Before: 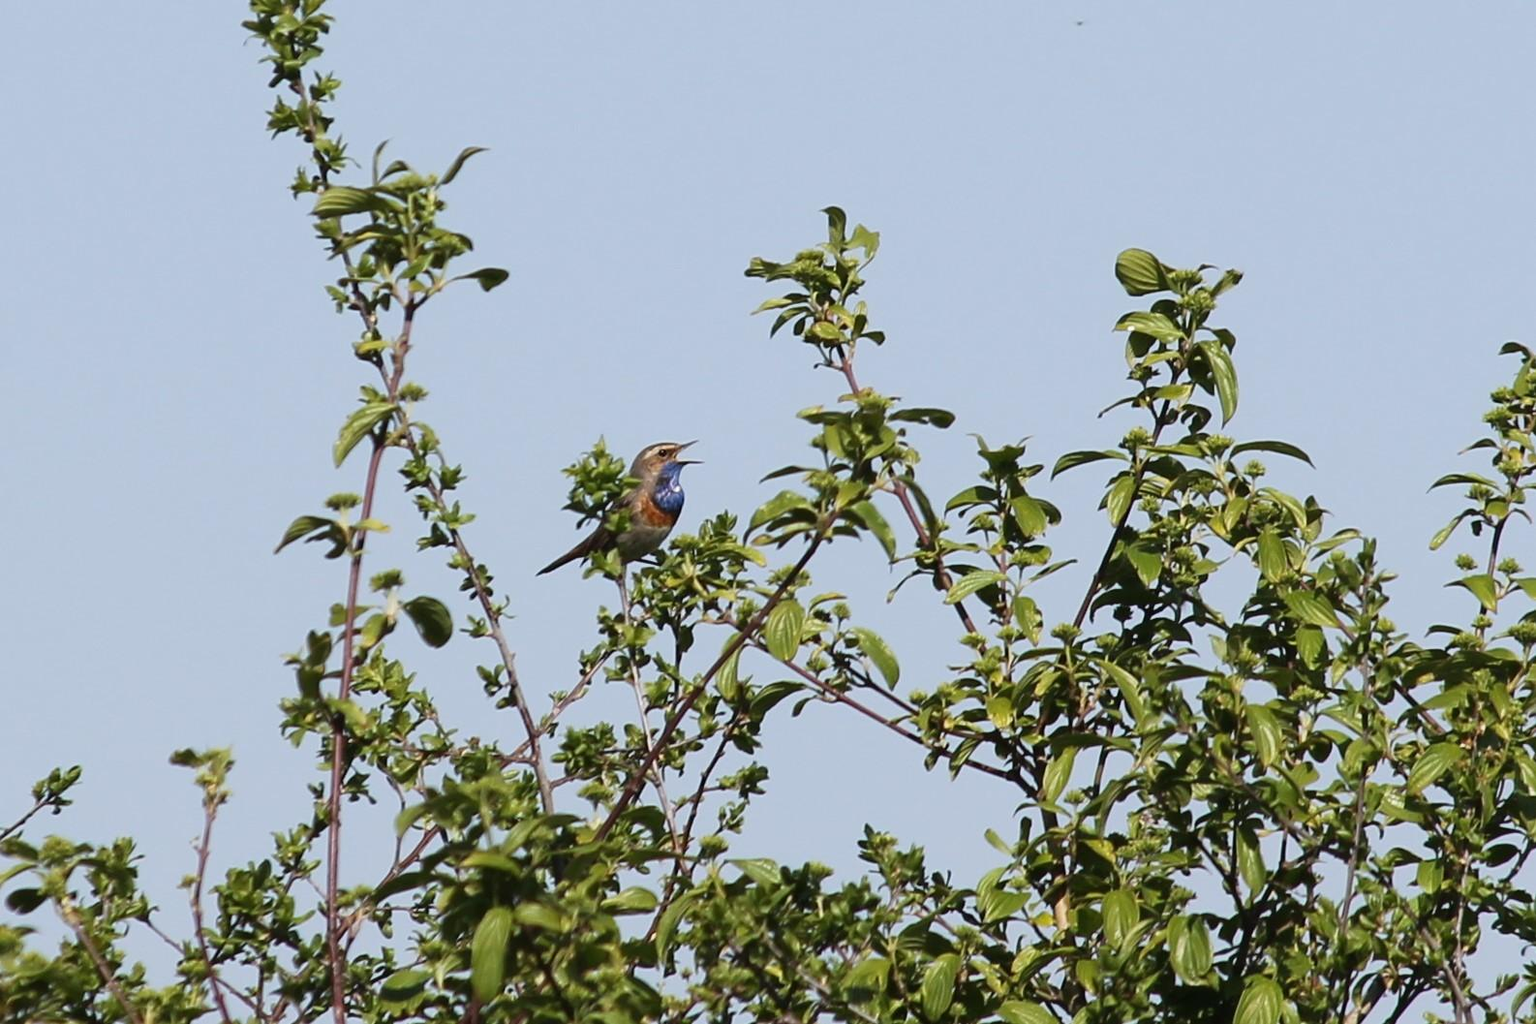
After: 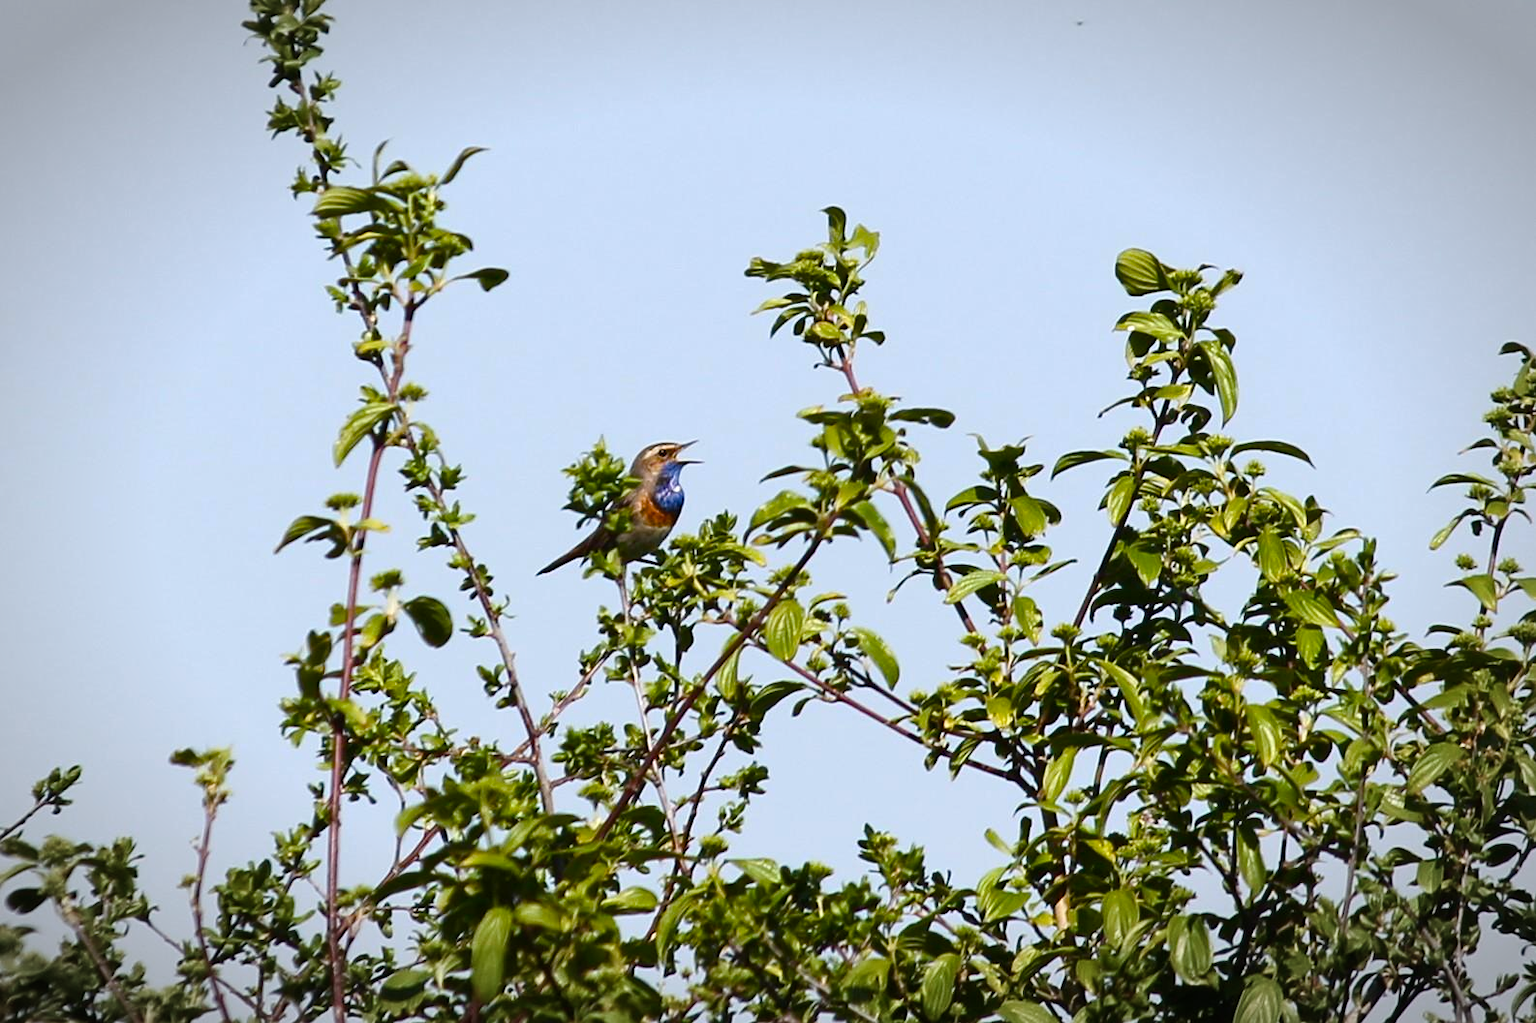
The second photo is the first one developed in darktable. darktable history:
tone equalizer: -8 EV -0.417 EV, -7 EV -0.389 EV, -6 EV -0.333 EV, -5 EV -0.222 EV, -3 EV 0.222 EV, -2 EV 0.333 EV, -1 EV 0.389 EV, +0 EV 0.417 EV, edges refinement/feathering 500, mask exposure compensation -1.57 EV, preserve details no
vignetting: automatic ratio true
color balance rgb: perceptual saturation grading › global saturation 35%, perceptual saturation grading › highlights -25%, perceptual saturation grading › shadows 50%
